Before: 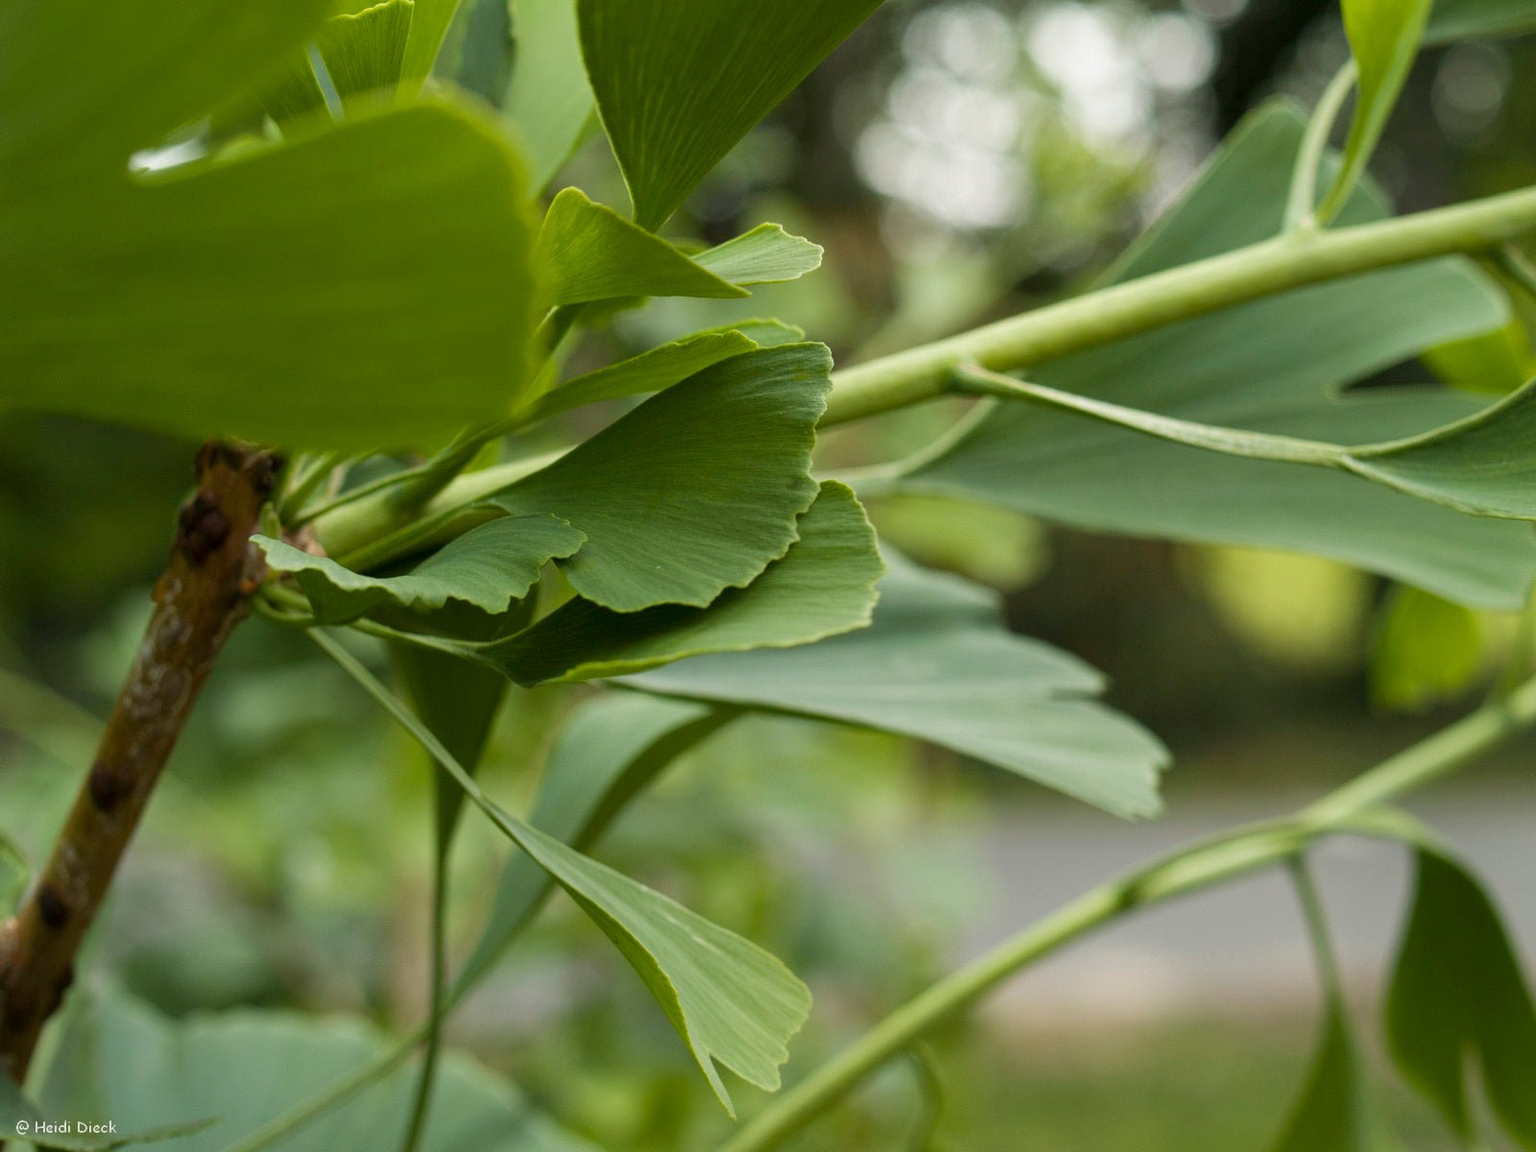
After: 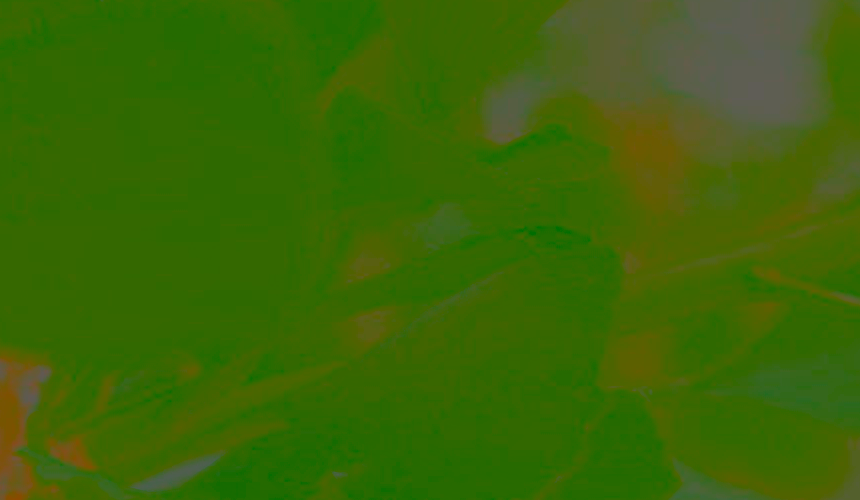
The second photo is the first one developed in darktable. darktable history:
crop: left 15.304%, top 9.241%, right 30.936%, bottom 49.039%
contrast brightness saturation: contrast -0.987, brightness -0.179, saturation 0.743
